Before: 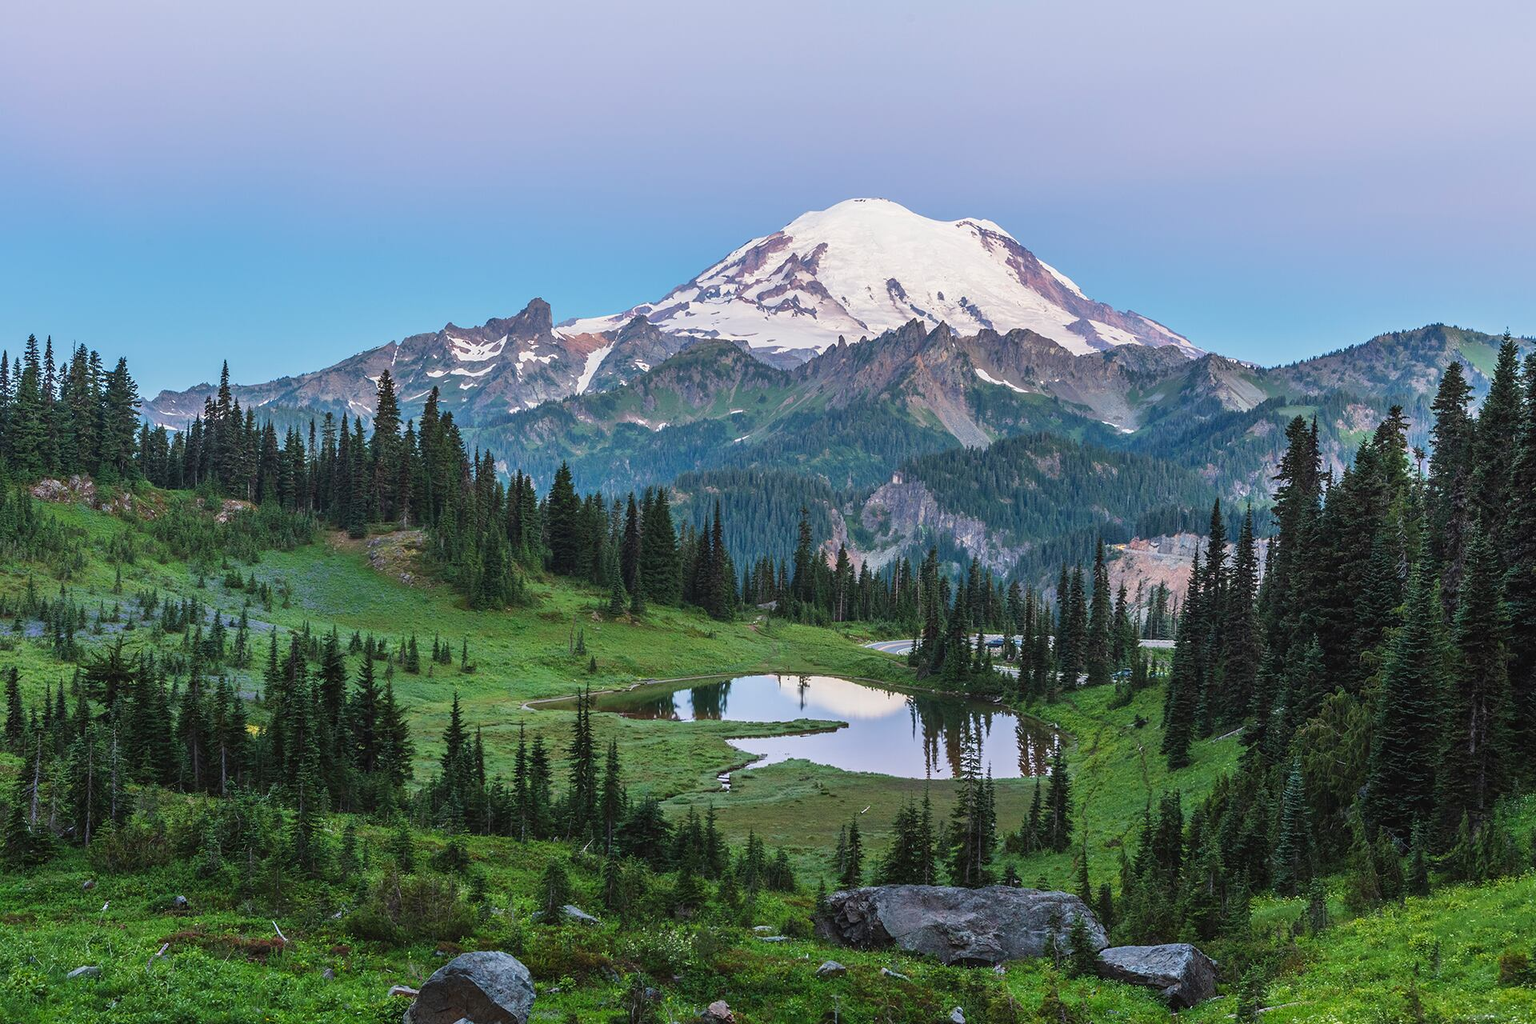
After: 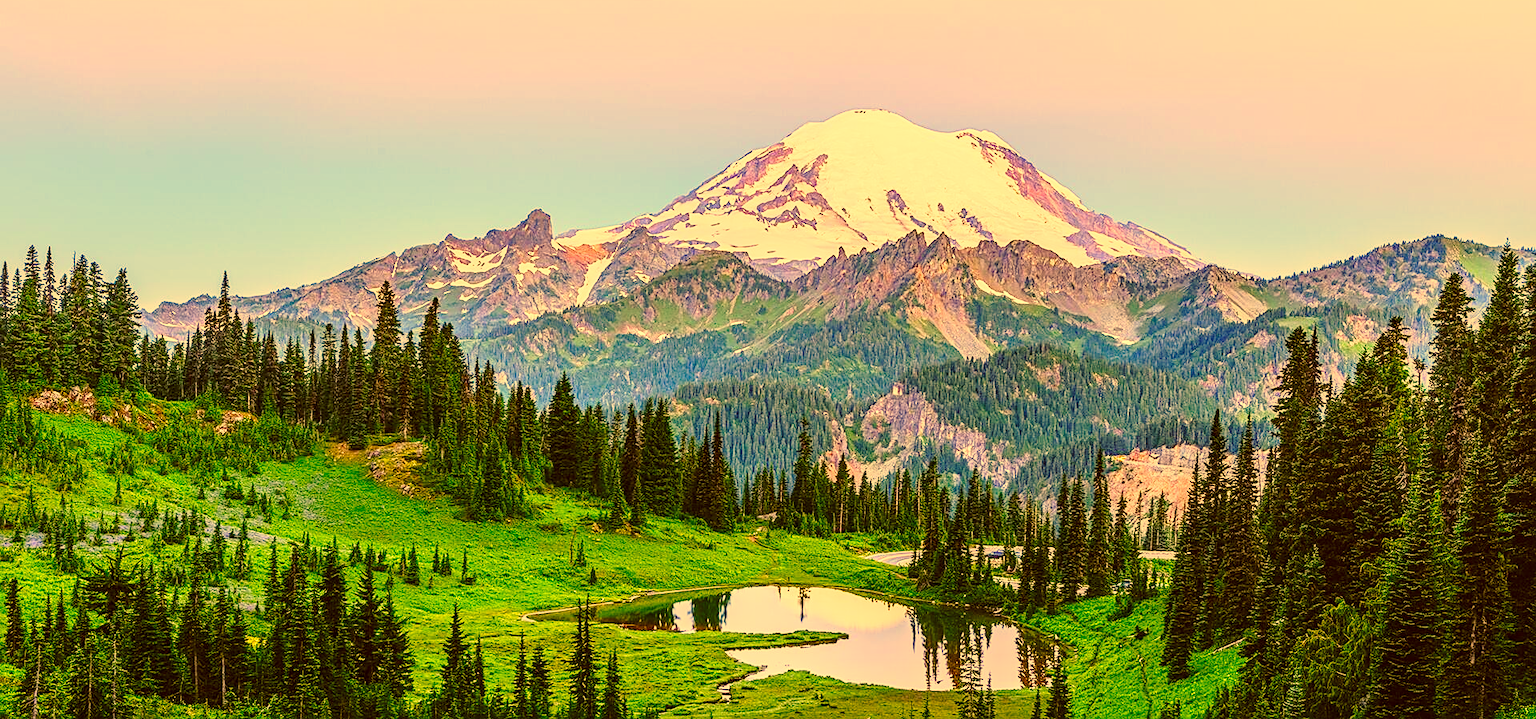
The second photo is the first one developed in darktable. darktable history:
crop and rotate: top 8.698%, bottom 21.007%
sharpen: on, module defaults
local contrast: on, module defaults
base curve: curves: ch0 [(0, 0) (0.028, 0.03) (0.121, 0.232) (0.46, 0.748) (0.859, 0.968) (1, 1)], preserve colors none
color correction: highlights a* 11.05, highlights b* 30.29, shadows a* 2.66, shadows b* 18.01, saturation 1.74
contrast equalizer: y [[0.5, 0.5, 0.5, 0.539, 0.64, 0.611], [0.5 ×6], [0.5 ×6], [0 ×6], [0 ×6]], mix 0.277
